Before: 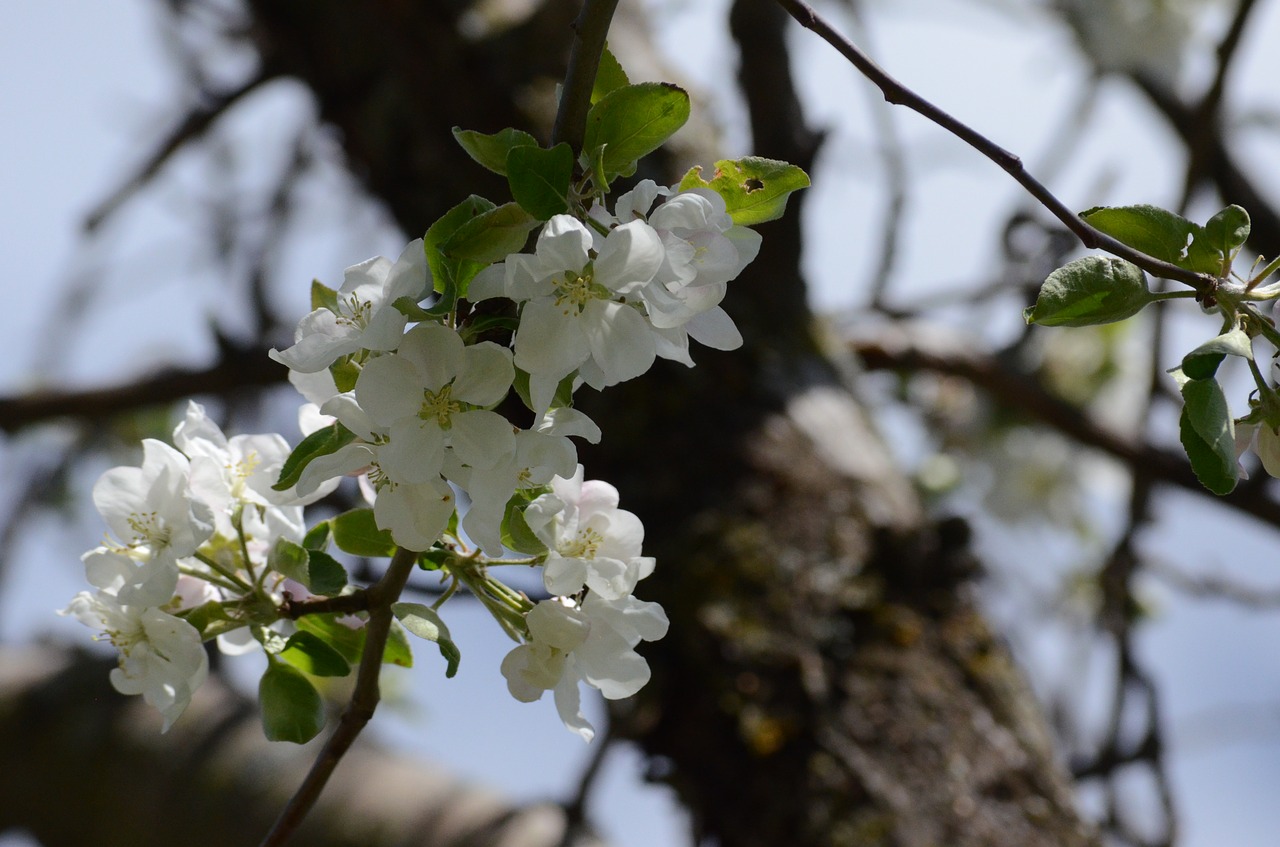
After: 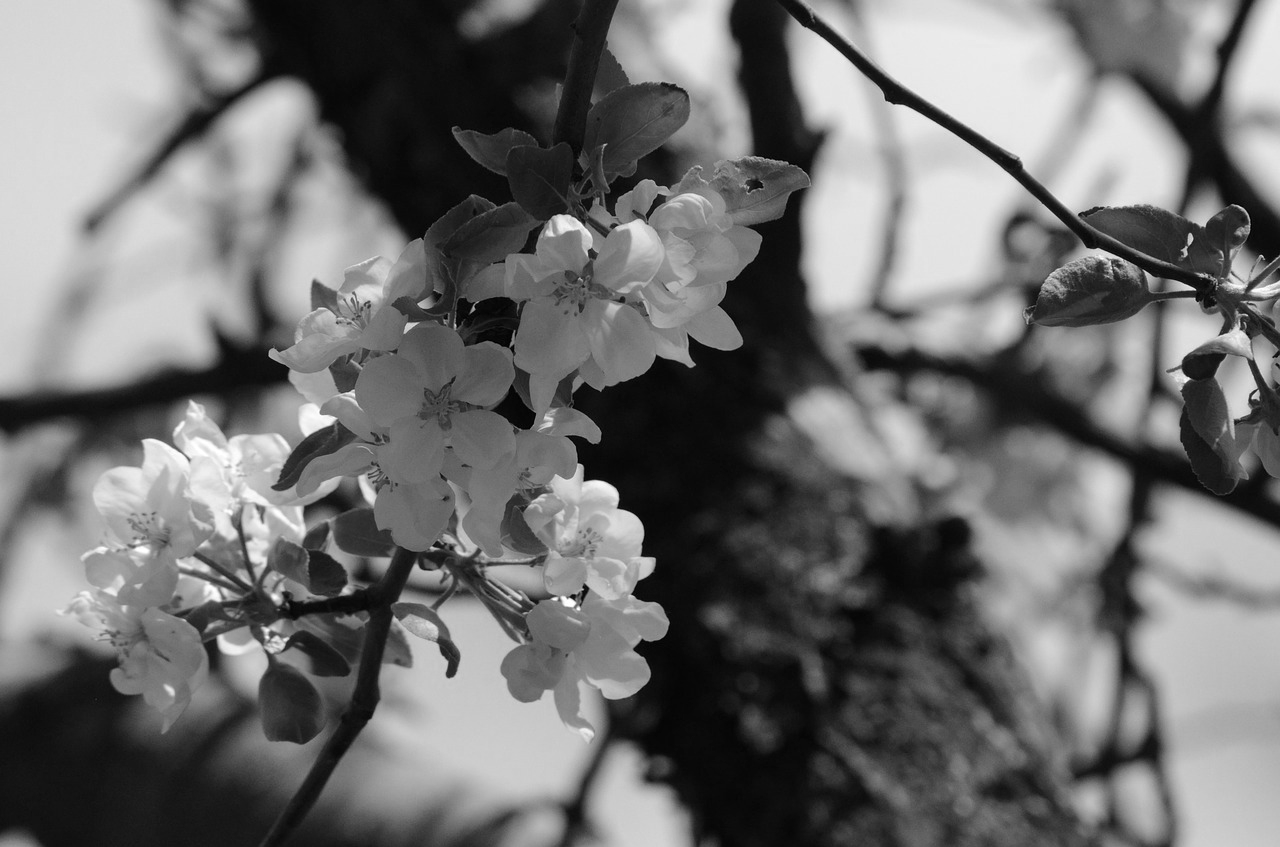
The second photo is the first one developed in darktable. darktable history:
color calibration: output gray [0.23, 0.37, 0.4, 0], illuminant as shot in camera, x 0.37, y 0.382, temperature 4314.85 K
shadows and highlights: shadows 30.86, highlights -0.133, soften with gaussian
